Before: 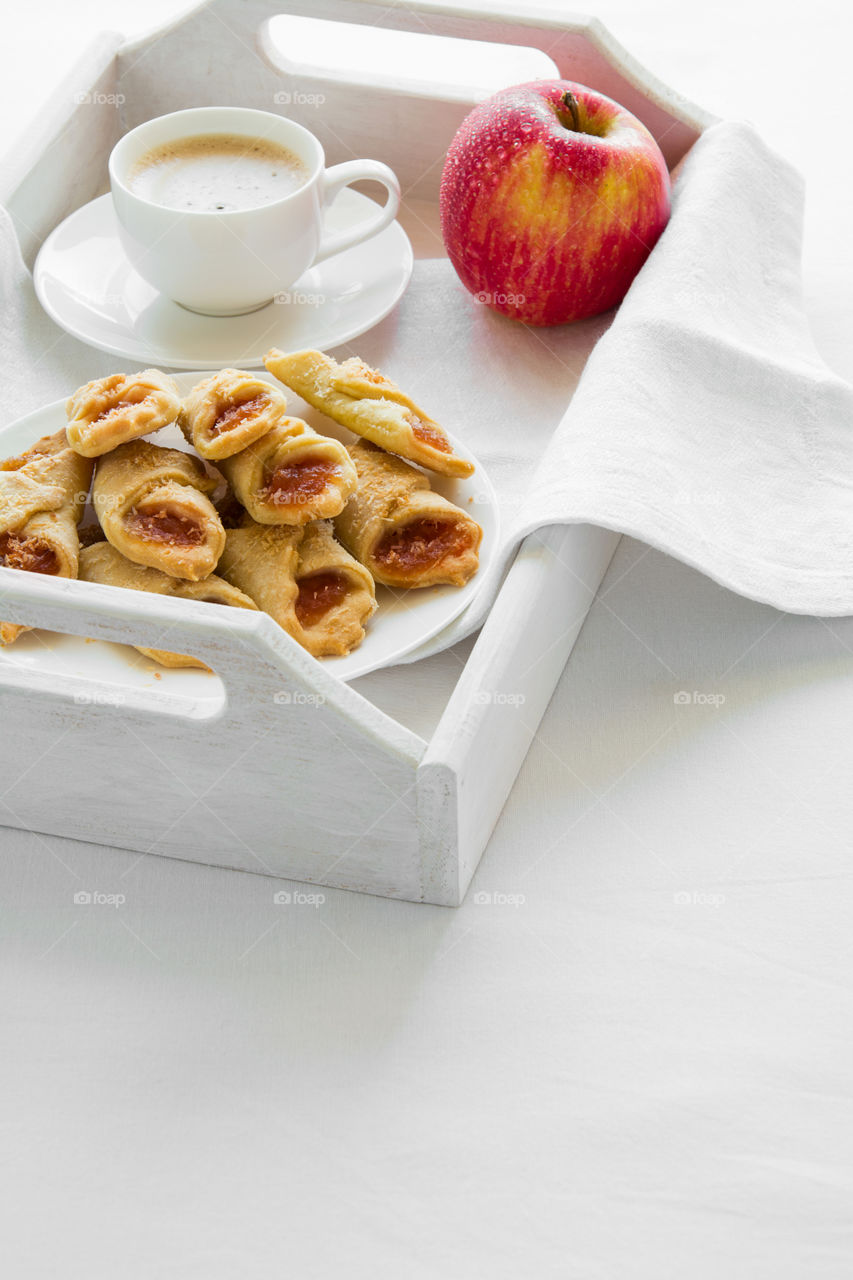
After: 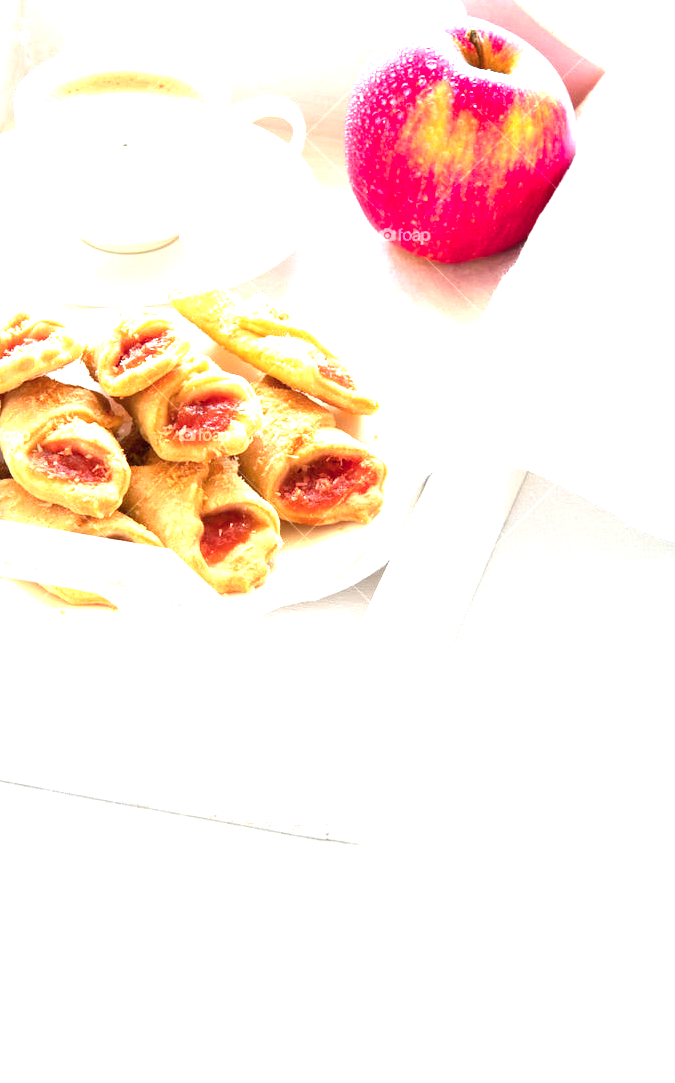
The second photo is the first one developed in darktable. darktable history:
crop: left 11.224%, top 4.947%, right 9.604%, bottom 10.374%
exposure: black level correction 0, exposure 1.74 EV, compensate highlight preservation false
color zones: curves: ch1 [(0.309, 0.524) (0.41, 0.329) (0.508, 0.509)]; ch2 [(0.25, 0.457) (0.75, 0.5)]
